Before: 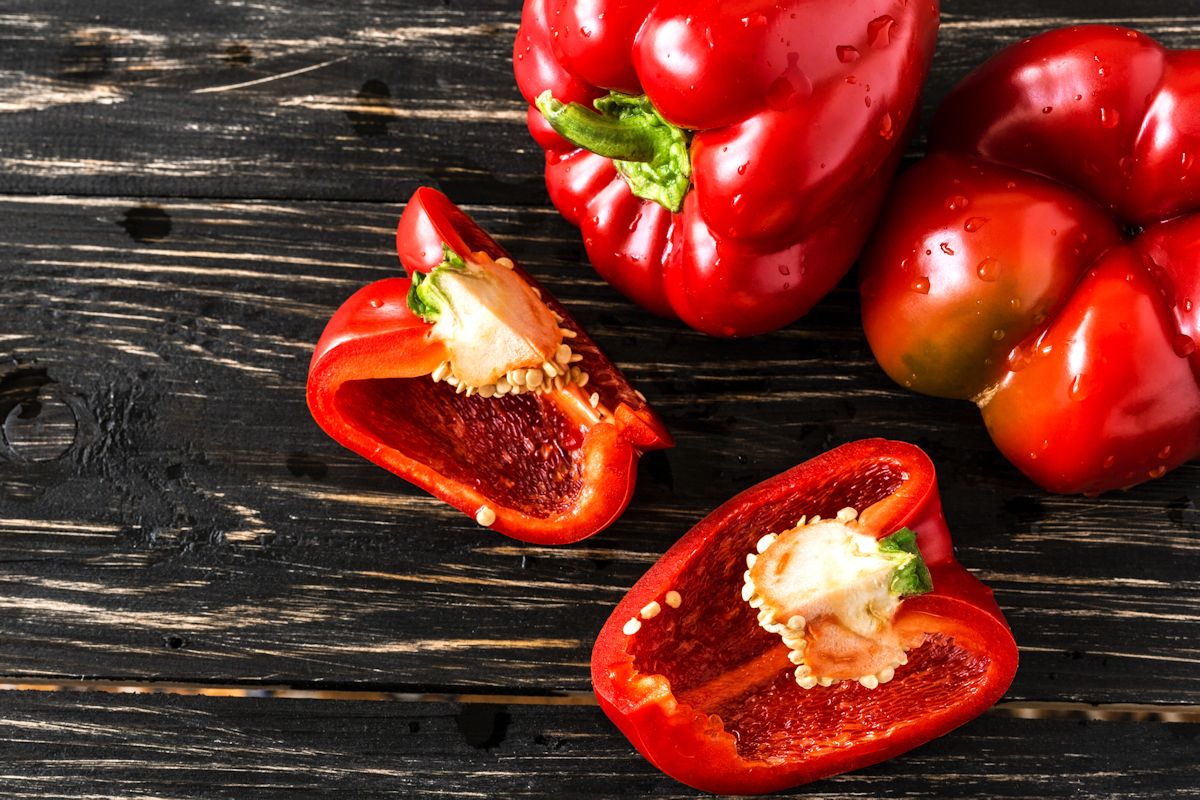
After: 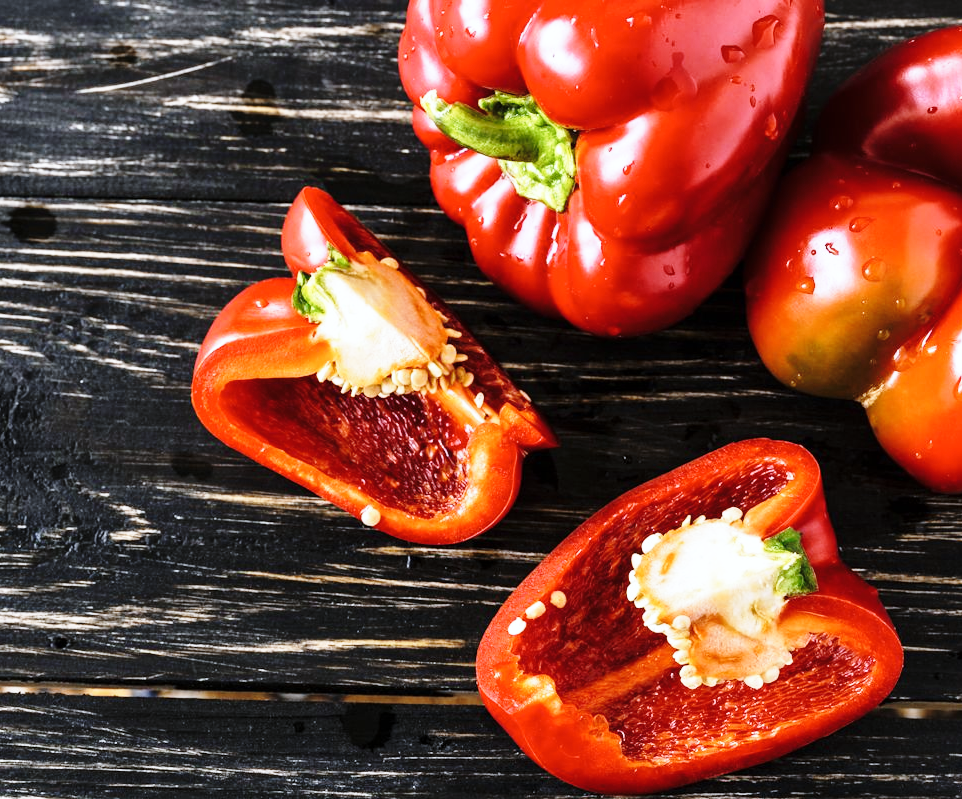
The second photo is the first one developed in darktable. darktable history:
crop and rotate: left 9.597%, right 10.195%
white balance: red 0.931, blue 1.11
base curve: curves: ch0 [(0, 0) (0.028, 0.03) (0.121, 0.232) (0.46, 0.748) (0.859, 0.968) (1, 1)], preserve colors none
color contrast: green-magenta contrast 0.84, blue-yellow contrast 0.86
